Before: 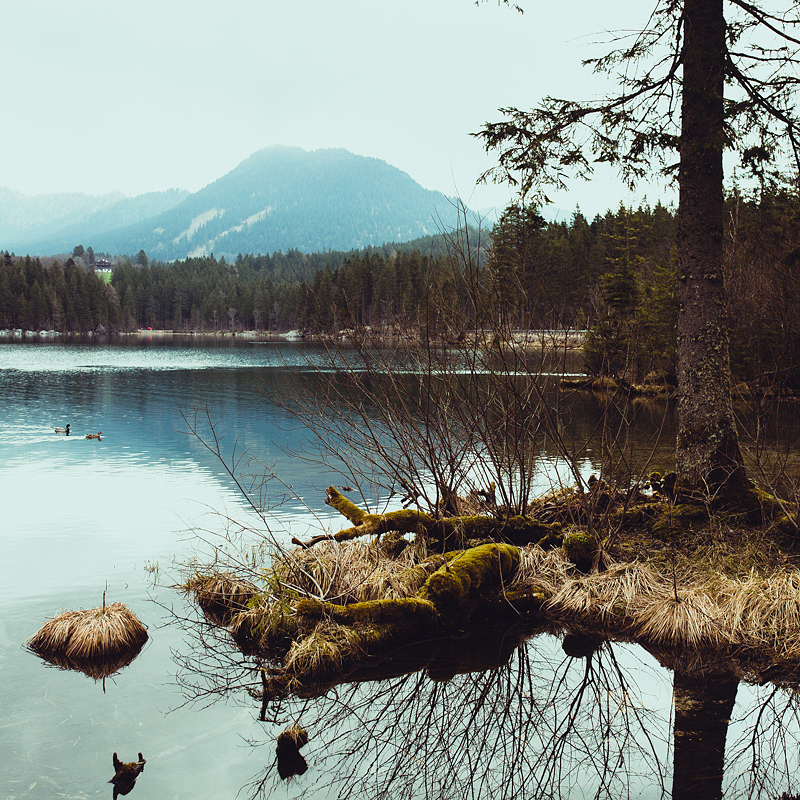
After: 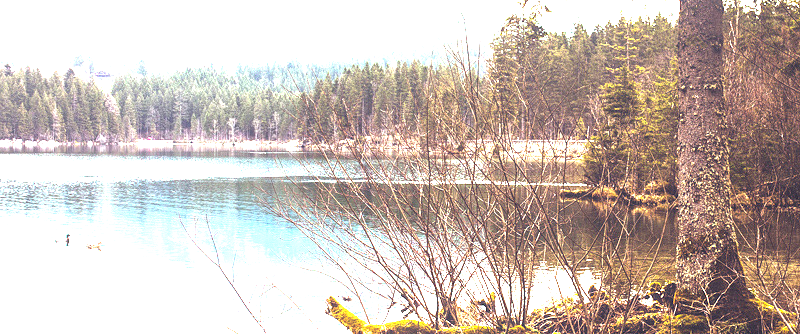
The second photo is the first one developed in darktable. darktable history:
crop and rotate: top 23.84%, bottom 34.294%
exposure: exposure 3 EV, compensate highlight preservation false
local contrast: on, module defaults
